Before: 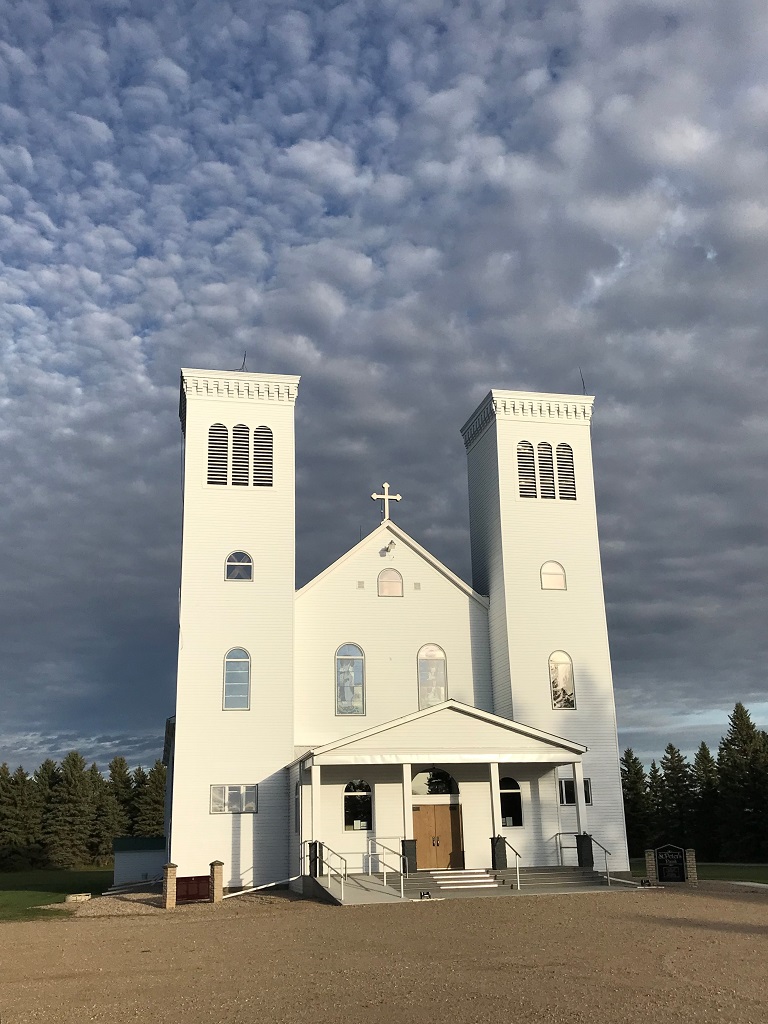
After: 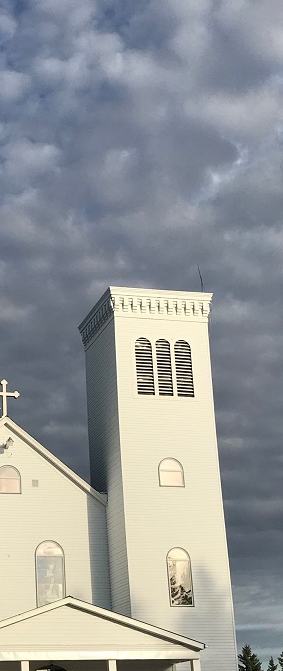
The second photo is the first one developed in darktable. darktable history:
crop and rotate: left 49.849%, top 10.13%, right 13.218%, bottom 24.313%
